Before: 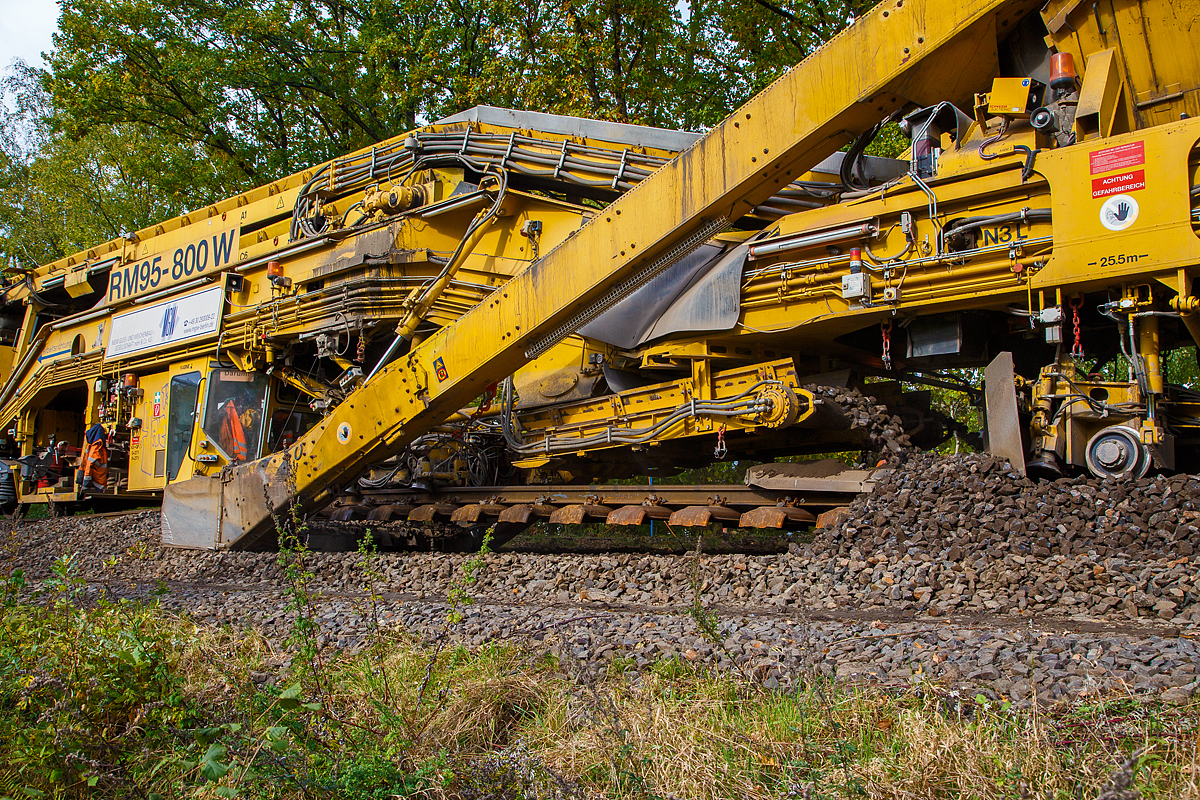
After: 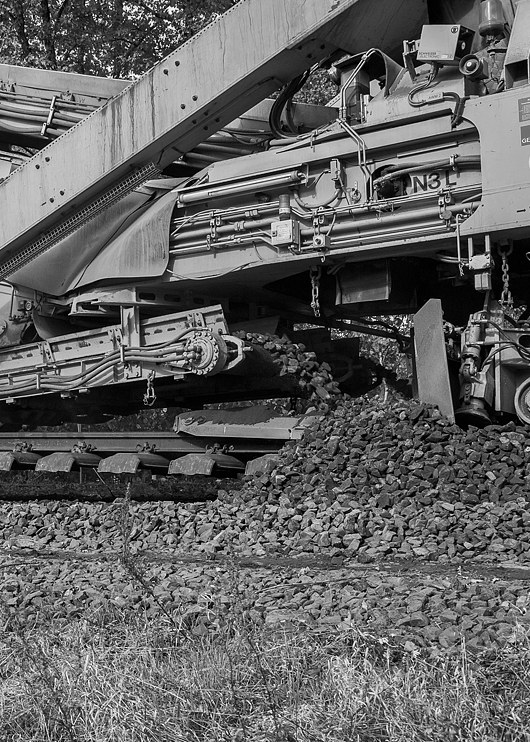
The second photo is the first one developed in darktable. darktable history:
crop: left 47.628%, top 6.643%, right 7.874%
monochrome: a 16.06, b 15.48, size 1
